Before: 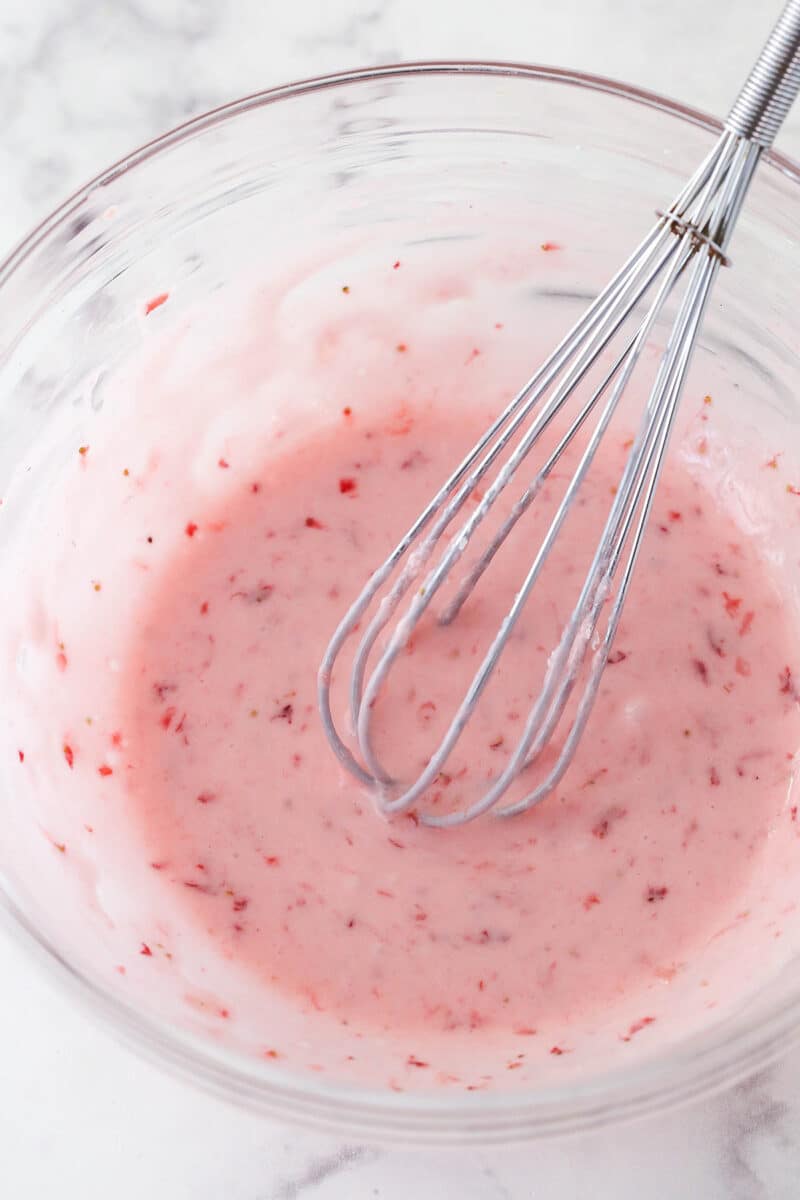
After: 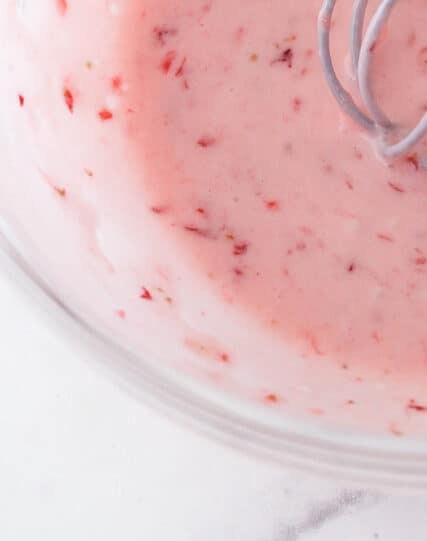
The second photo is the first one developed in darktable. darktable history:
crop and rotate: top 54.744%, right 46.502%, bottom 0.132%
